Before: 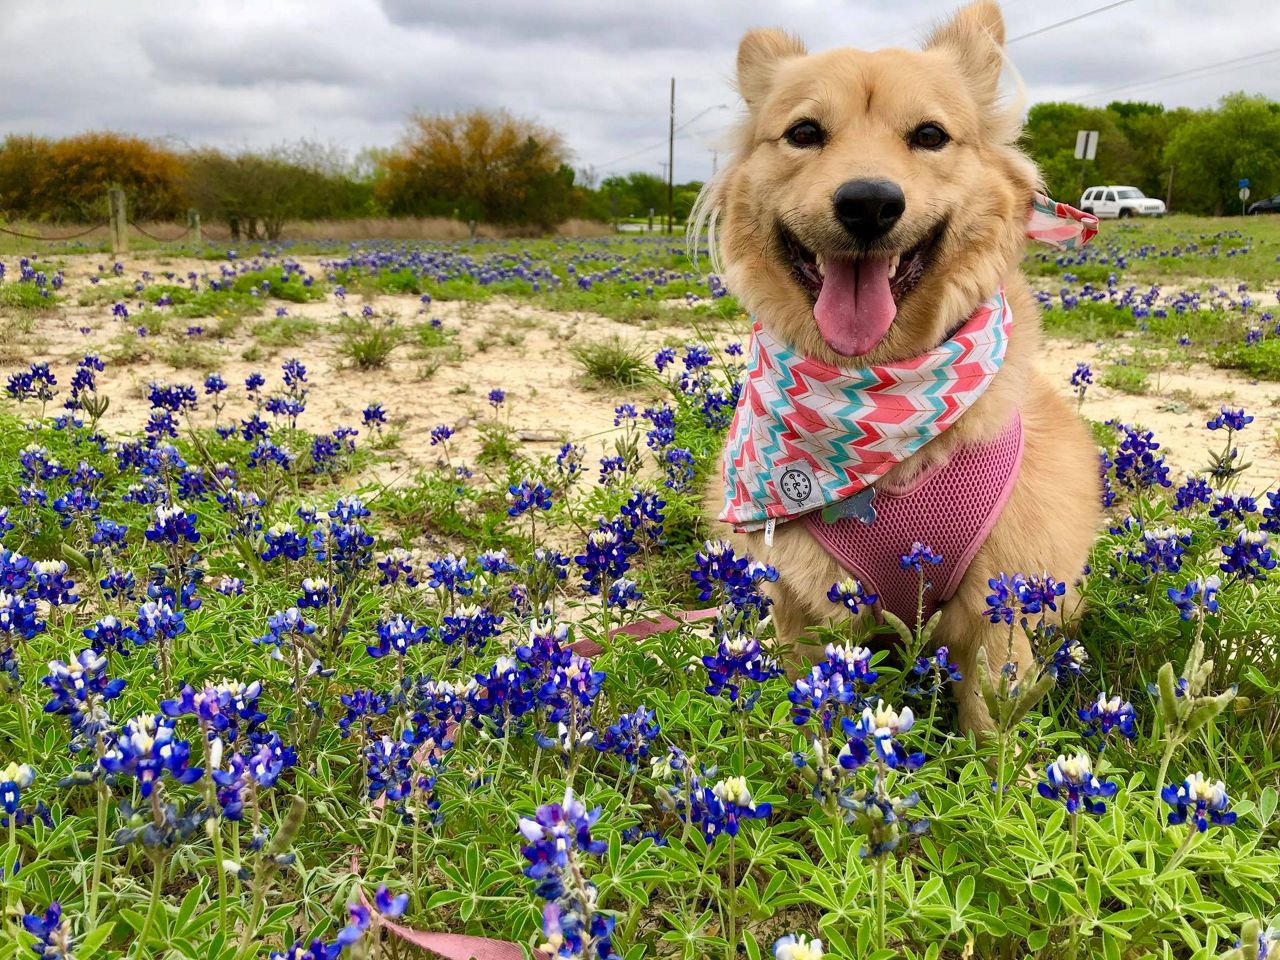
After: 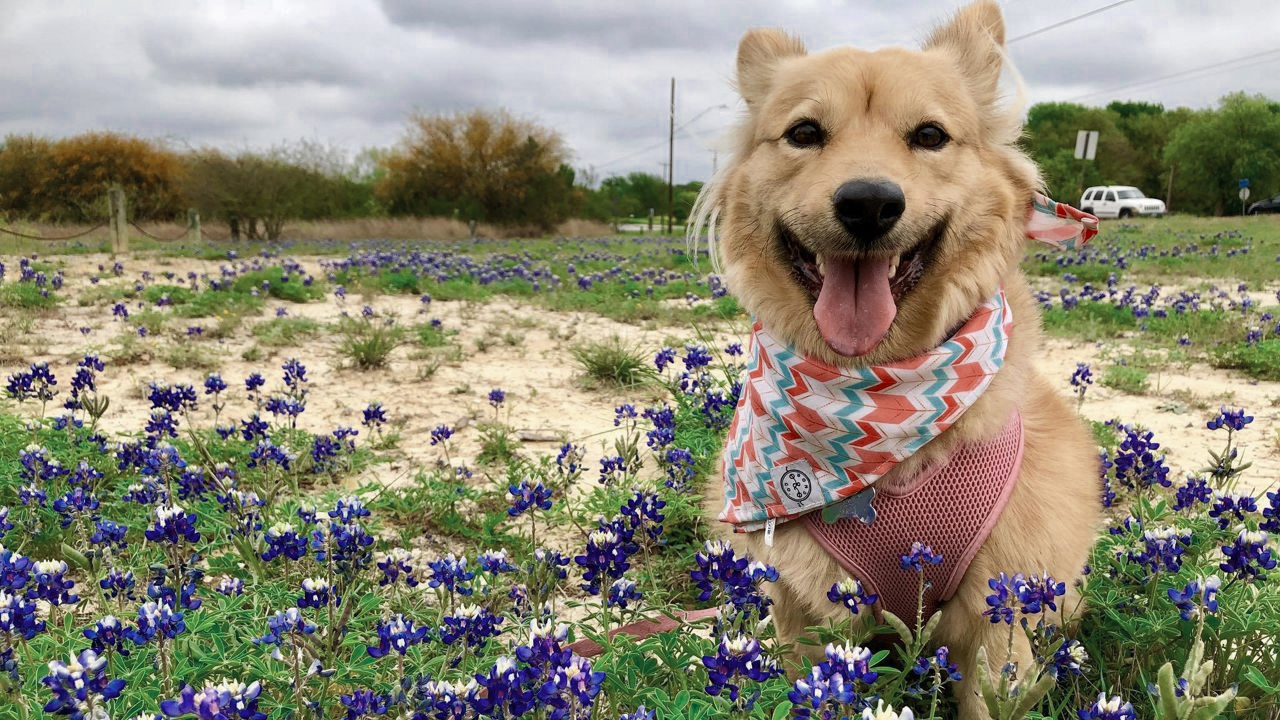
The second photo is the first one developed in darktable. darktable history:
crop: bottom 24.988%
color zones: curves: ch0 [(0, 0.5) (0.125, 0.4) (0.25, 0.5) (0.375, 0.4) (0.5, 0.4) (0.625, 0.35) (0.75, 0.35) (0.875, 0.5)]; ch1 [(0, 0.35) (0.125, 0.45) (0.25, 0.35) (0.375, 0.35) (0.5, 0.35) (0.625, 0.35) (0.75, 0.45) (0.875, 0.35)]; ch2 [(0, 0.6) (0.125, 0.5) (0.25, 0.5) (0.375, 0.6) (0.5, 0.6) (0.625, 0.5) (0.75, 0.5) (0.875, 0.5)]
